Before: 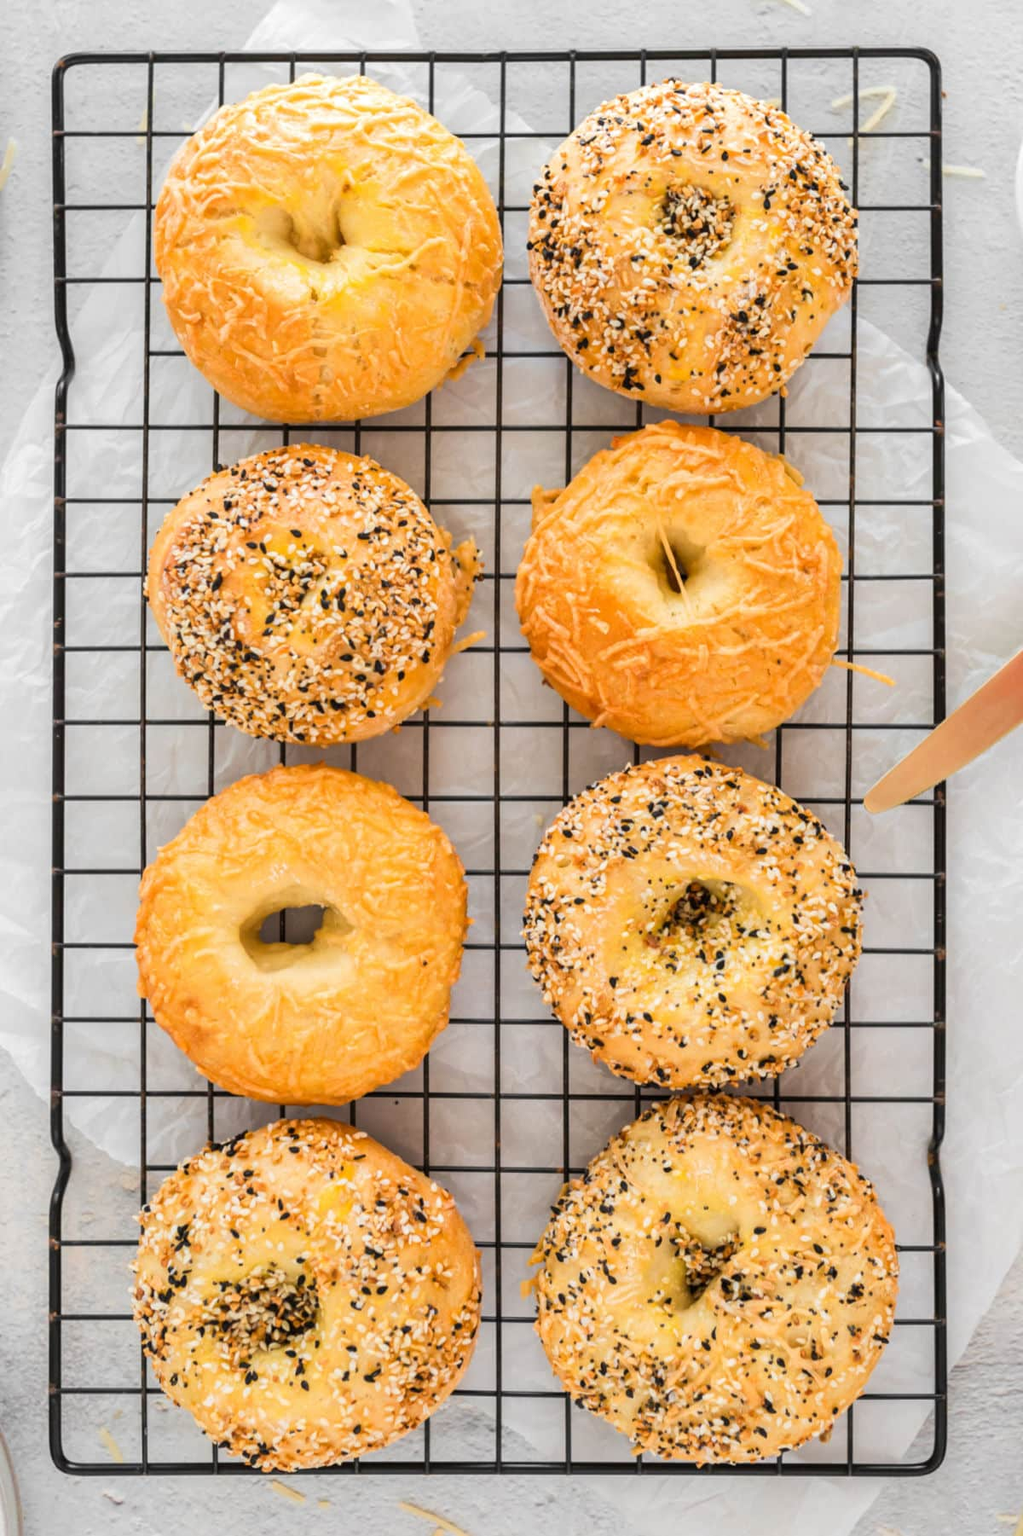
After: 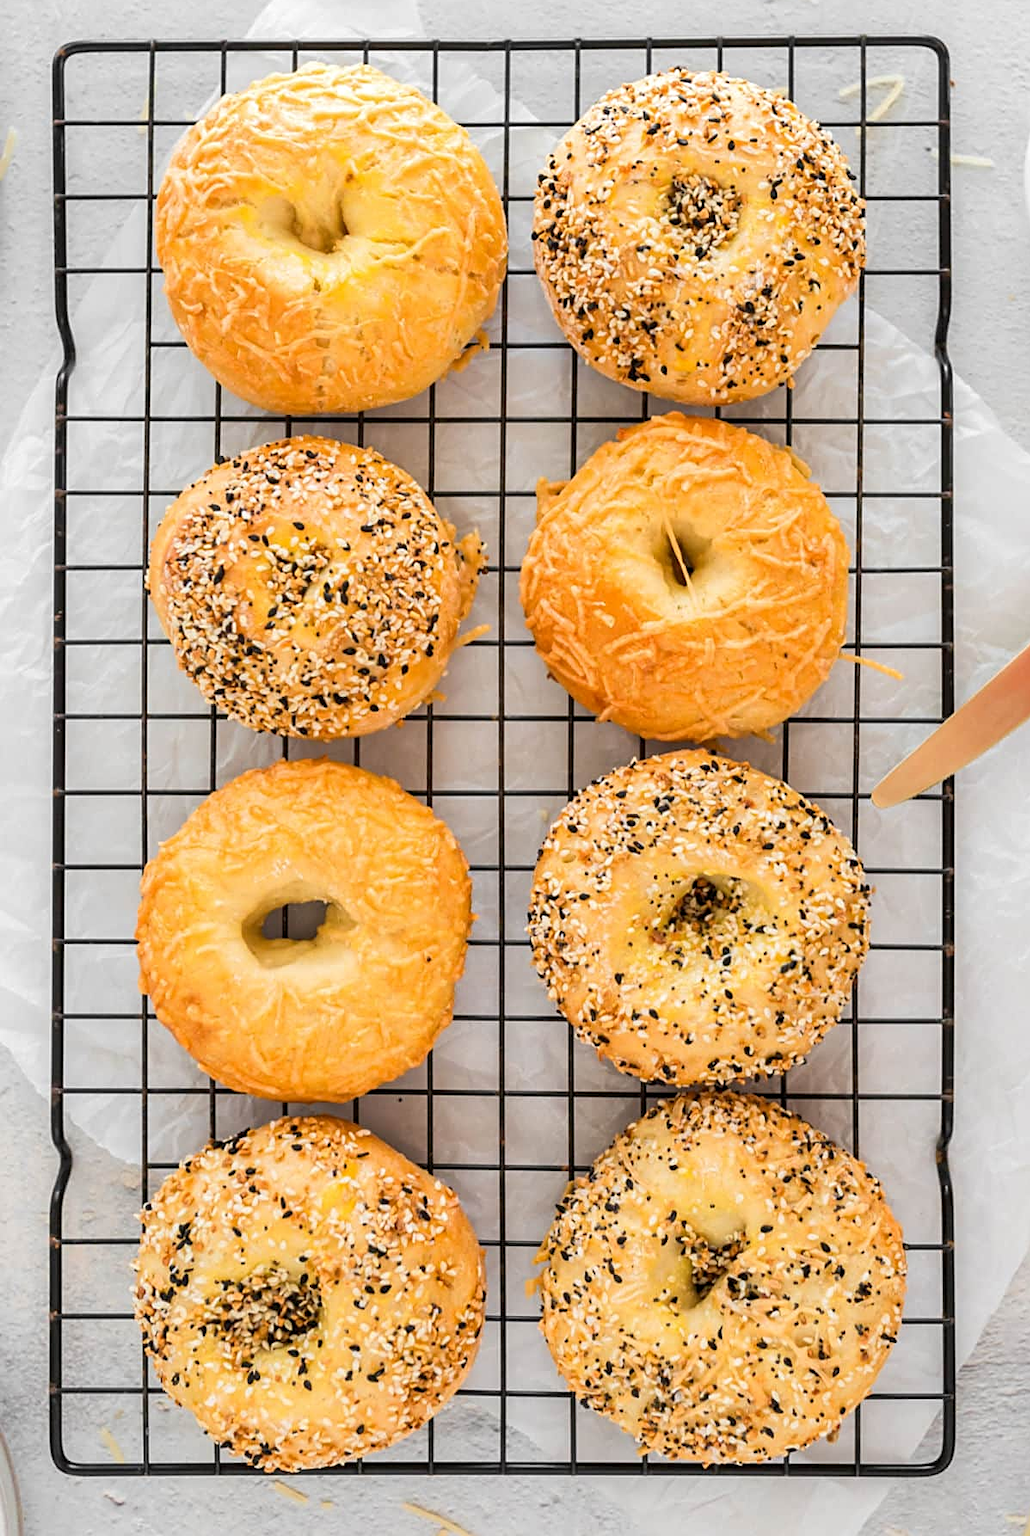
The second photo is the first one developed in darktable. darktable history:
crop: top 0.808%, right 0.119%
exposure: black level correction 0.001, exposure 0.015 EV, compensate highlight preservation false
sharpen: amount 0.494
